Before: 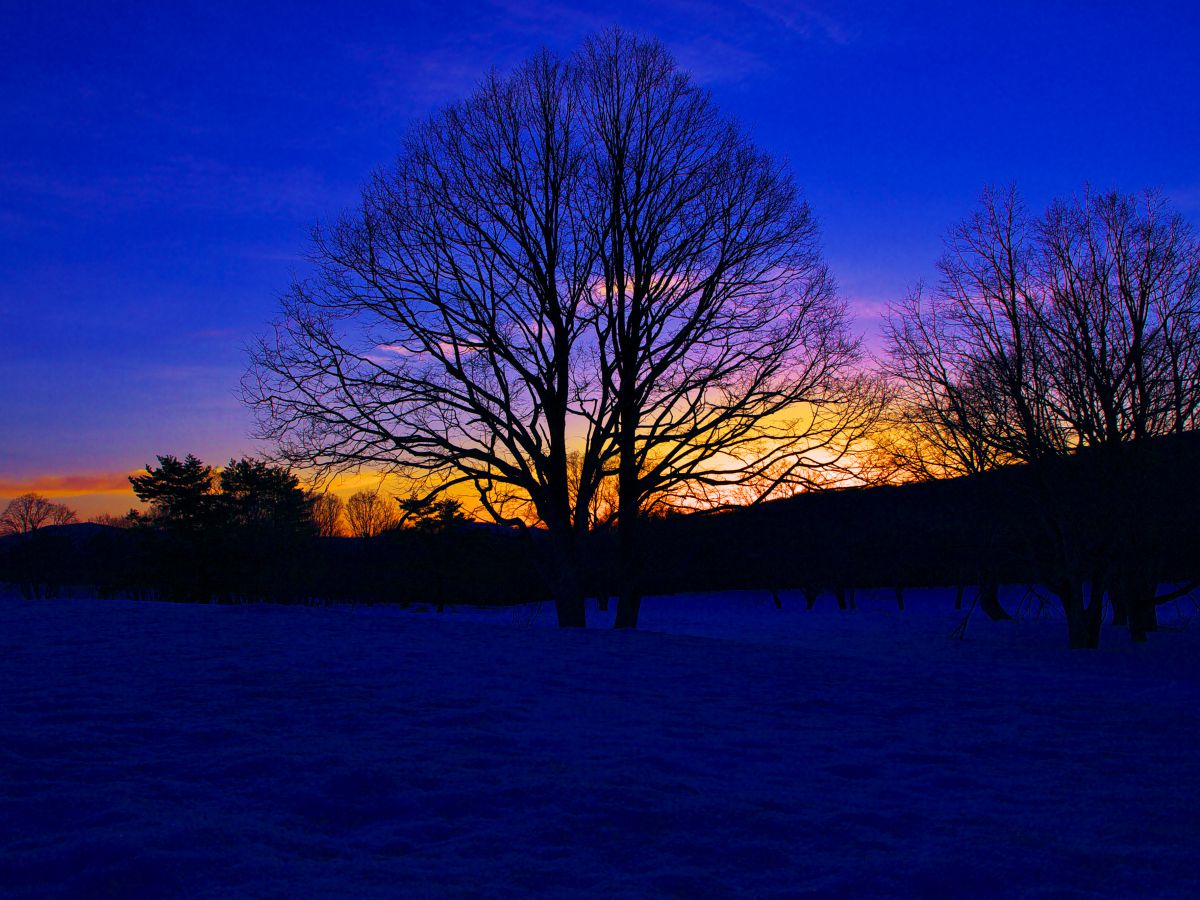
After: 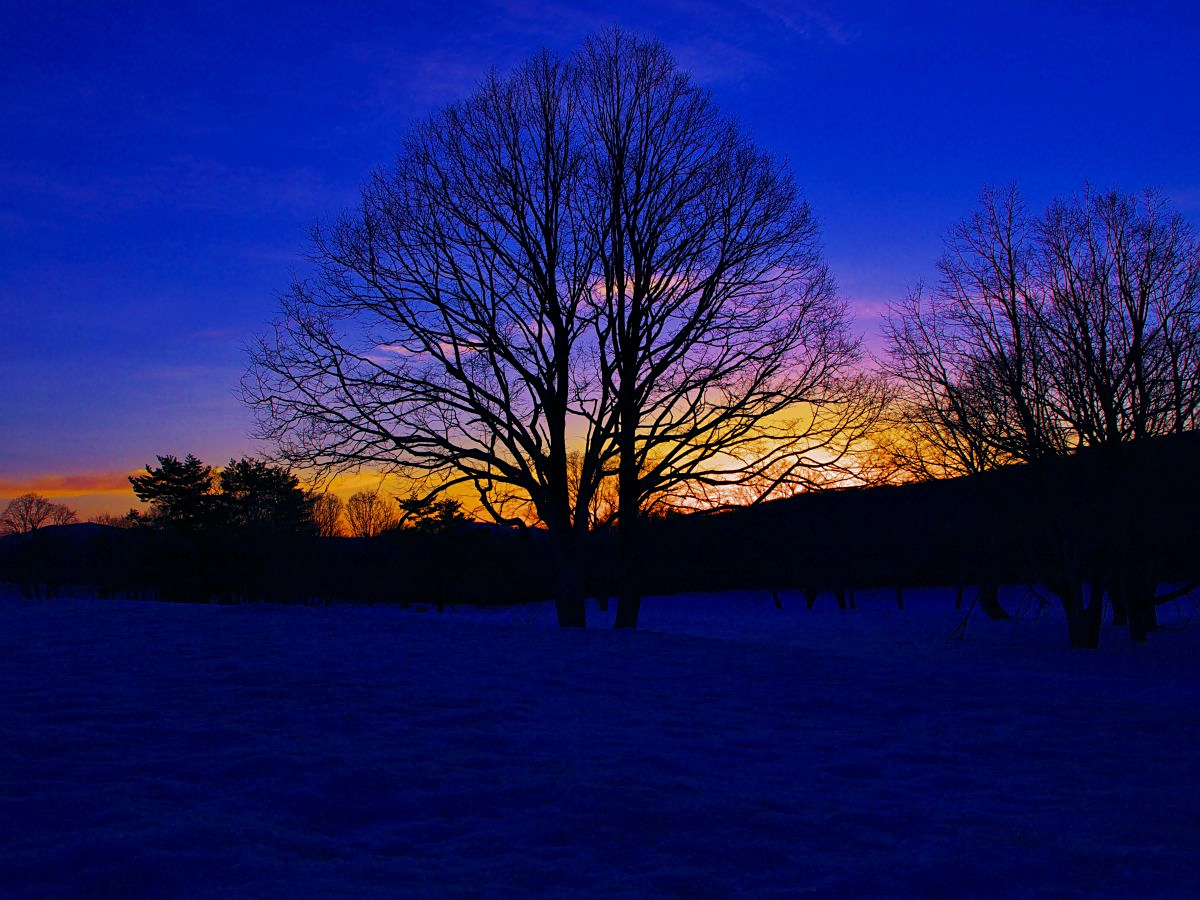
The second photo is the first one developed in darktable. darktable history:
sharpen: amount 0.2
rgb curve: curves: ch0 [(0, 0) (0.175, 0.154) (0.785, 0.663) (1, 1)]
